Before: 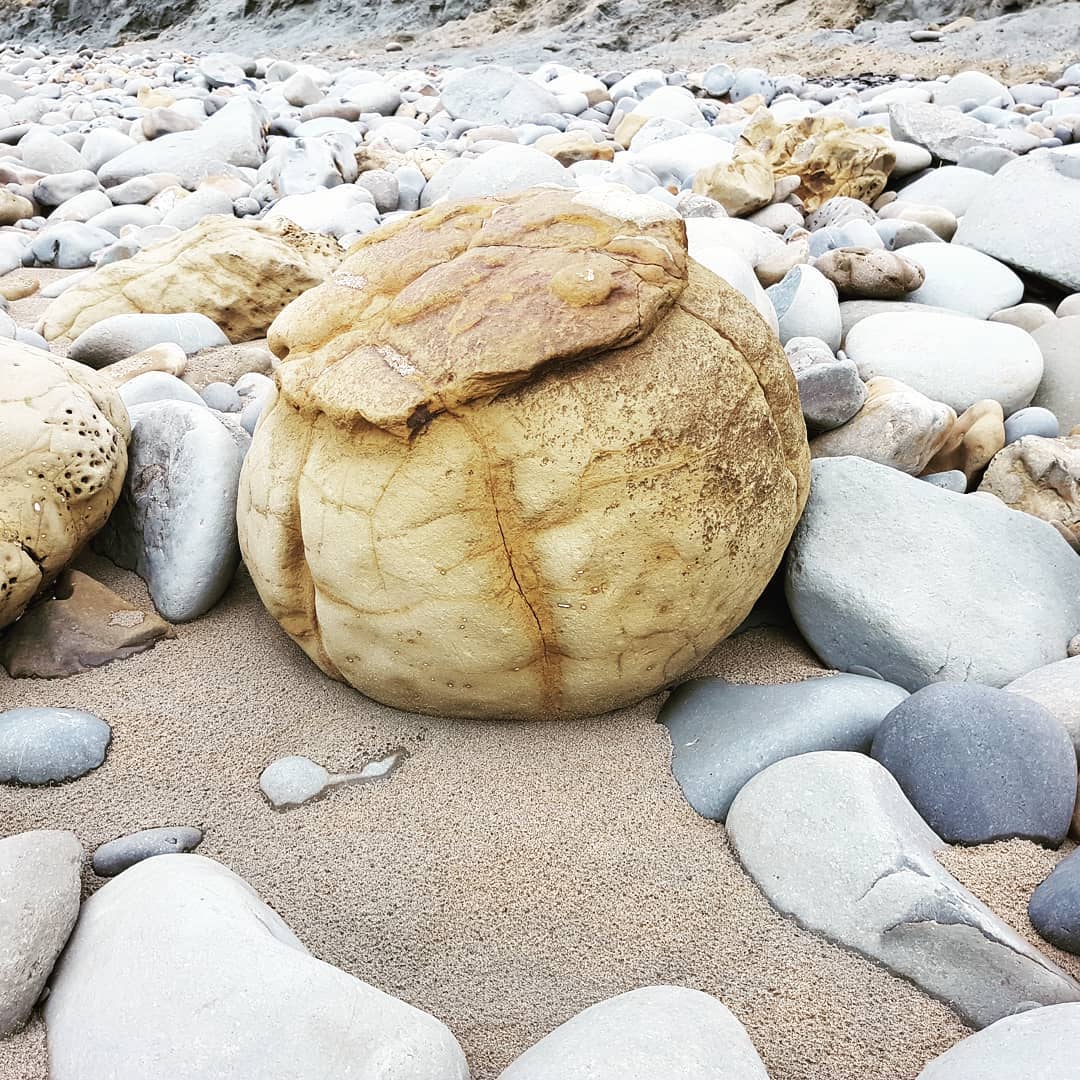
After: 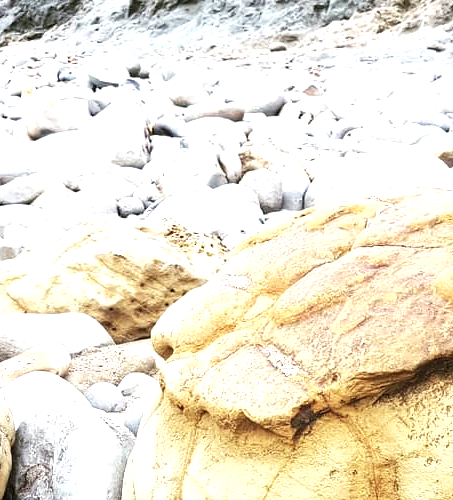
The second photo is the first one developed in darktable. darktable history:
exposure: exposure 0.64 EV, compensate highlight preservation false
crop and rotate: left 10.817%, top 0.062%, right 47.194%, bottom 53.626%
local contrast: highlights 100%, shadows 100%, detail 120%, midtone range 0.2
